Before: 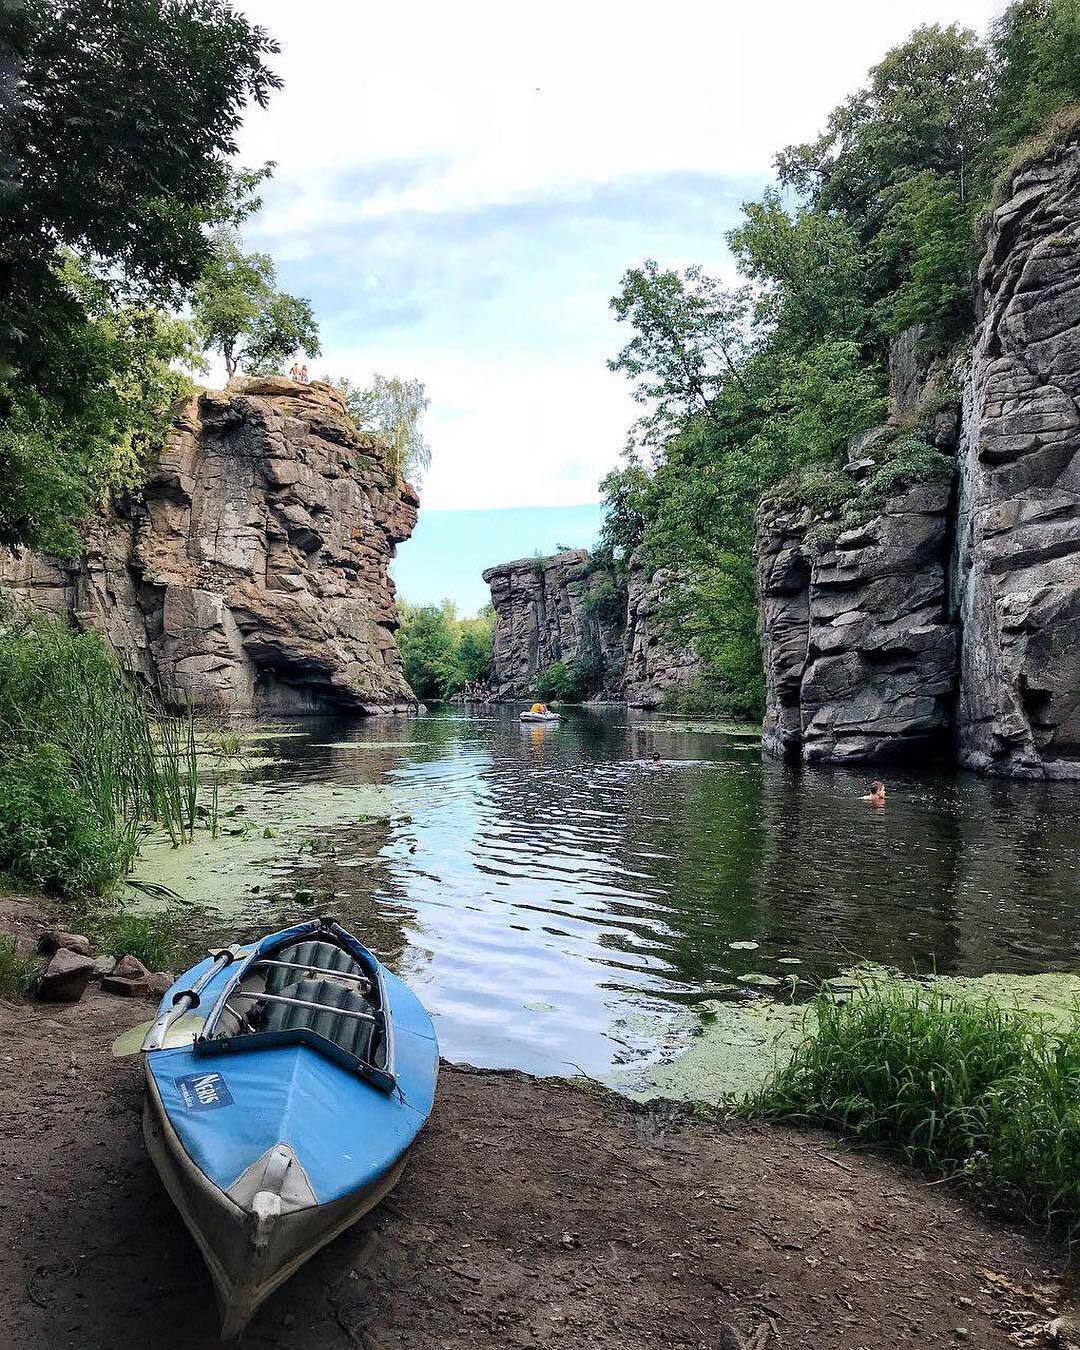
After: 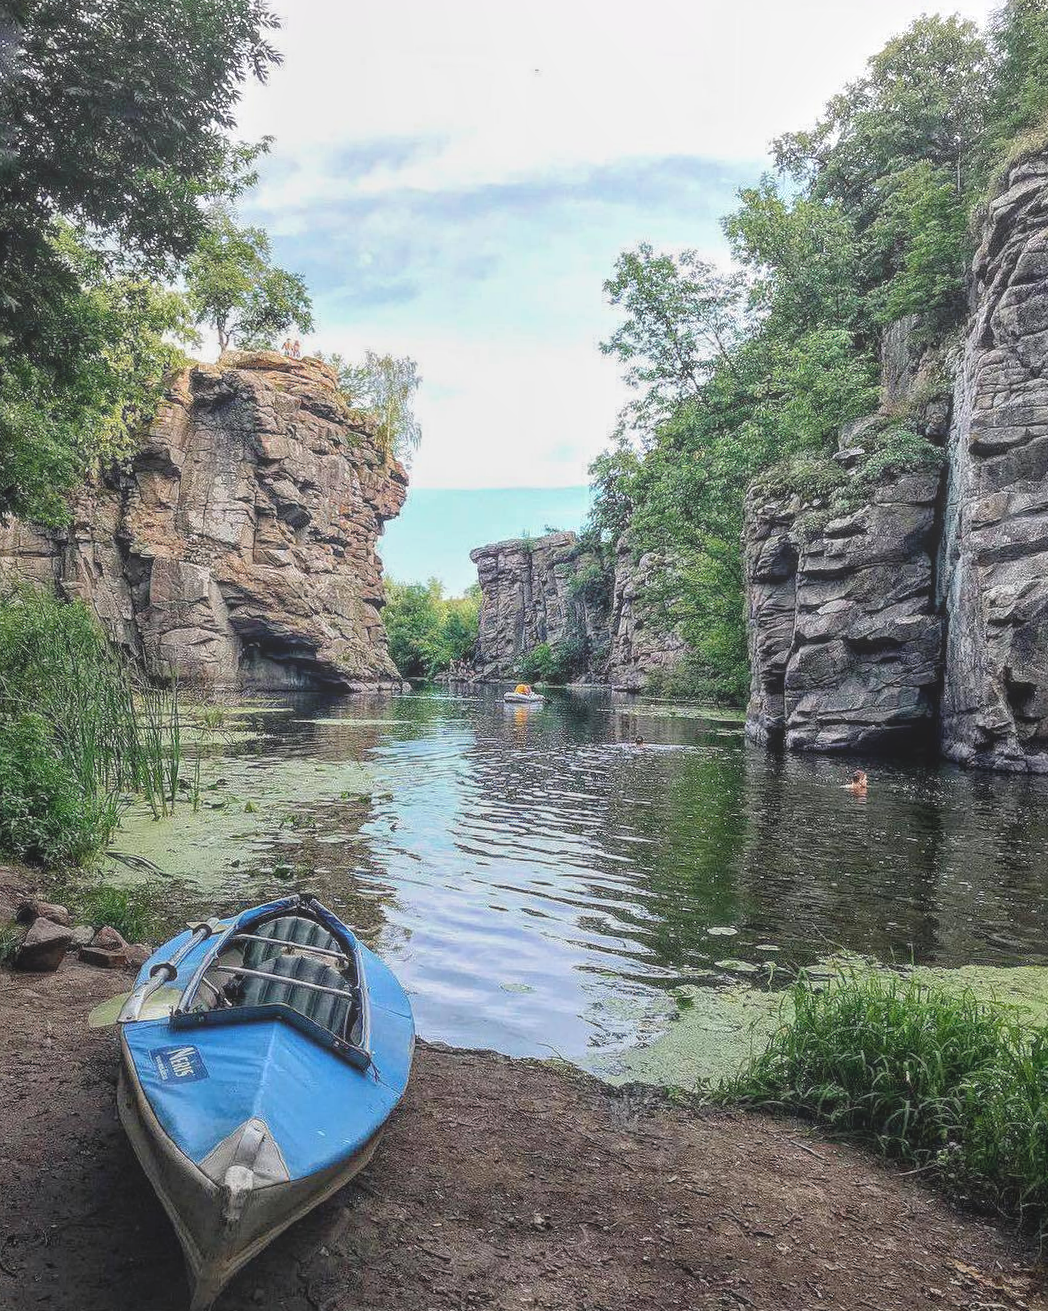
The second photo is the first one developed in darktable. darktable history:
tone equalizer: smoothing diameter 2.2%, edges refinement/feathering 23.36, mask exposure compensation -1.57 EV, filter diffusion 5
crop and rotate: angle -1.37°
local contrast: highlights 73%, shadows 10%, midtone range 0.197
